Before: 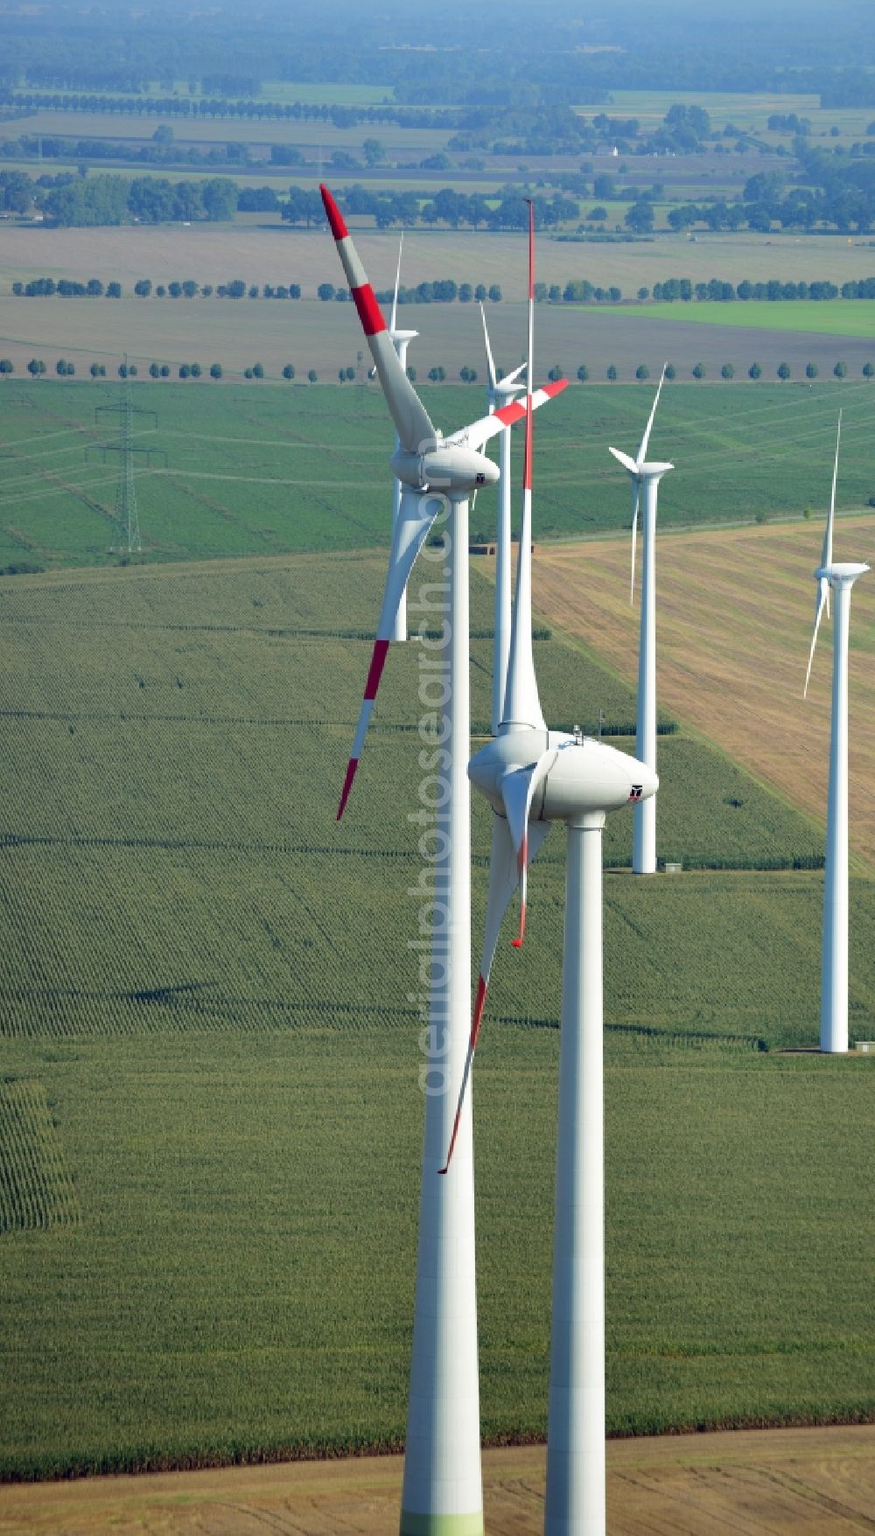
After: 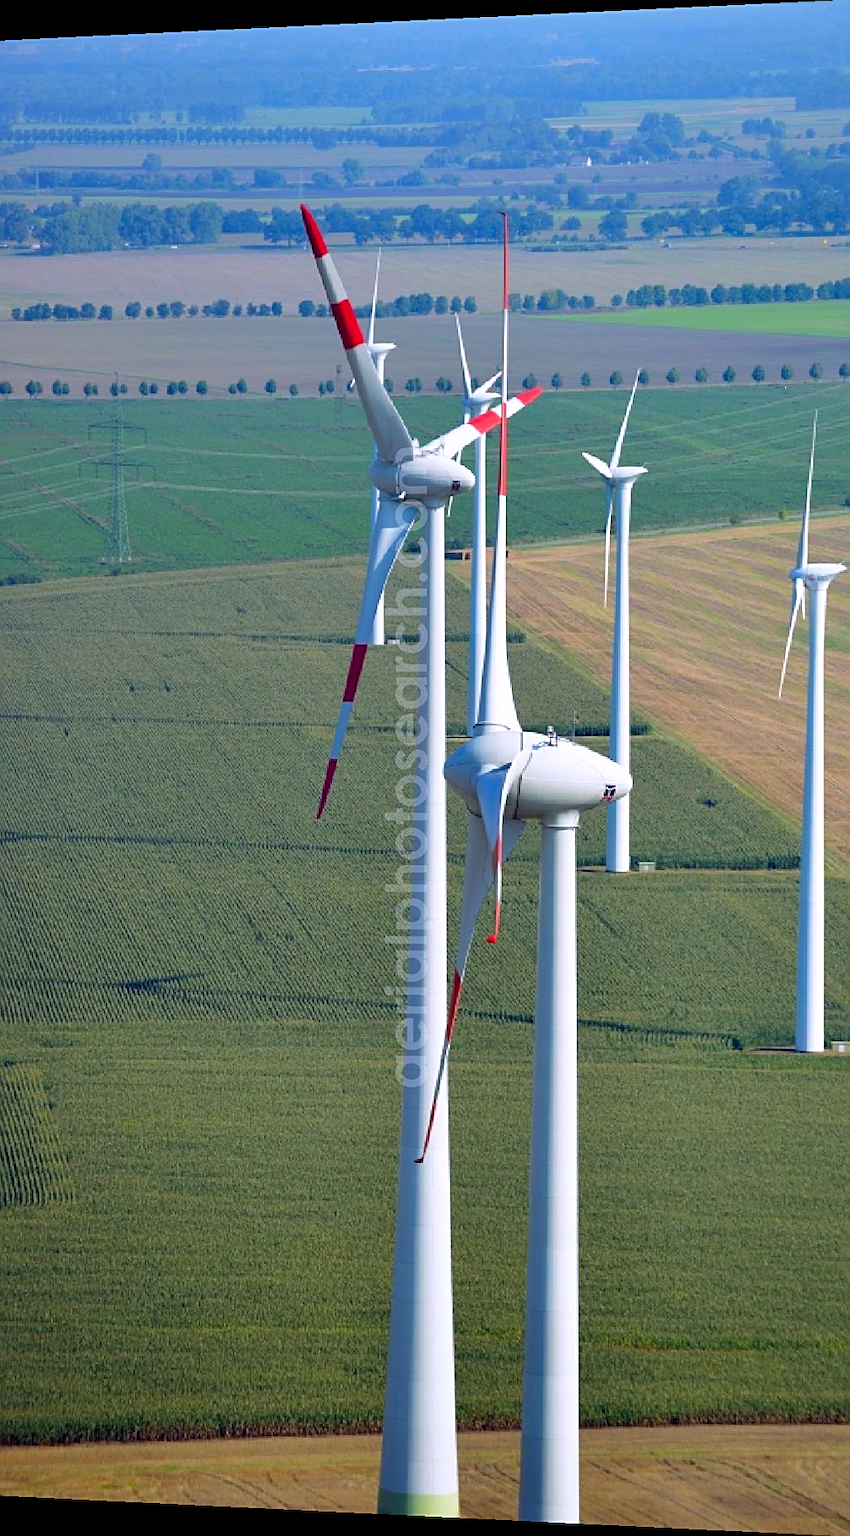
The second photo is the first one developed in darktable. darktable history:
rotate and perspective: lens shift (horizontal) -0.055, automatic cropping off
white balance: red 1.004, blue 1.096
color balance rgb: perceptual saturation grading › global saturation 20%, global vibrance 20%
sharpen: on, module defaults
